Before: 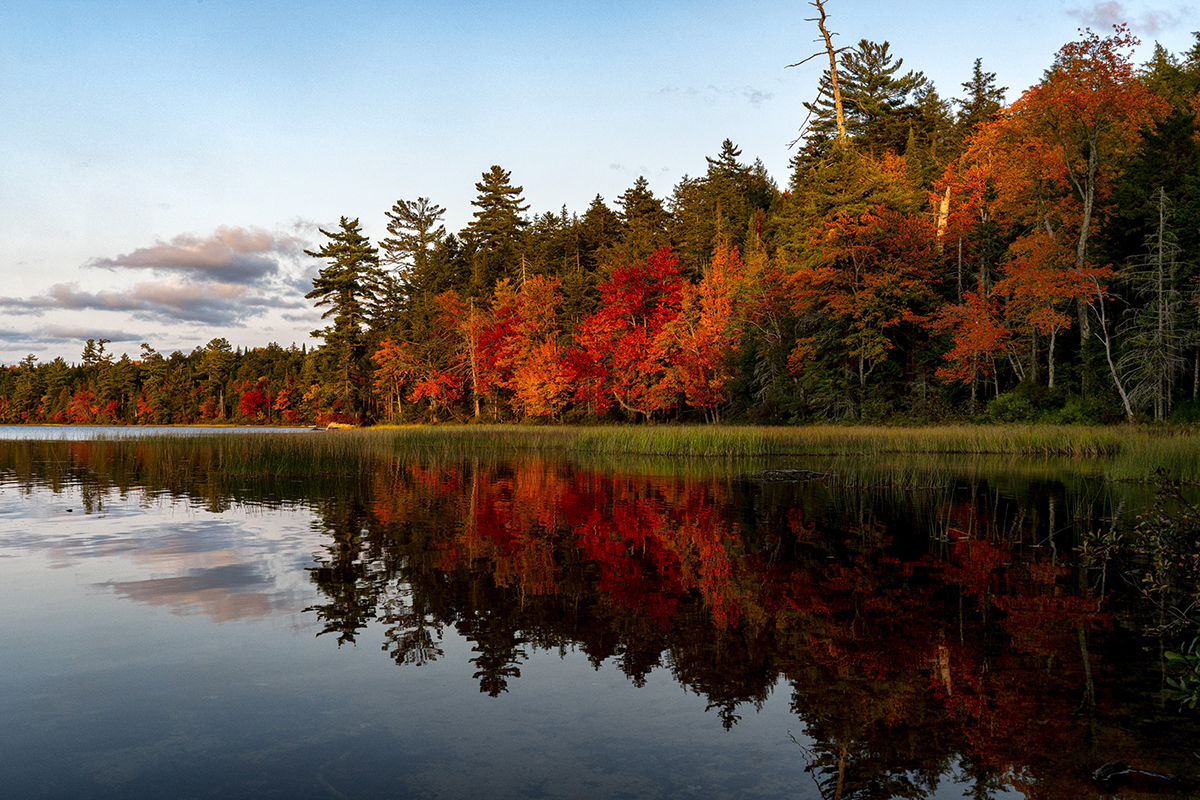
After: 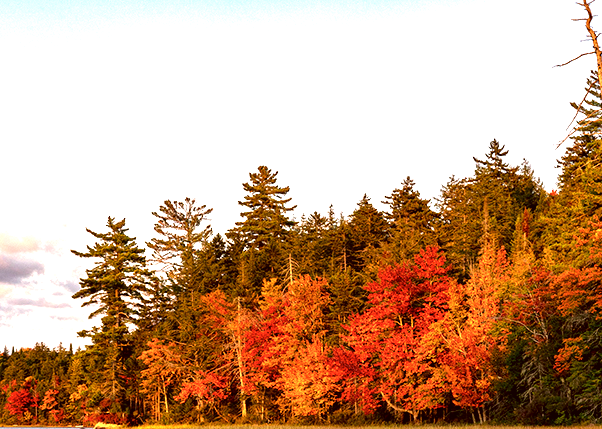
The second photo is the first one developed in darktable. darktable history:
crop: left 19.418%, right 30.384%, bottom 46.296%
color correction: highlights a* 10.18, highlights b* 9.71, shadows a* 8.04, shadows b* 8.46, saturation 0.825
velvia: strength 16.61%
exposure: black level correction 0, exposure 1.098 EV, compensate exposure bias true, compensate highlight preservation false
